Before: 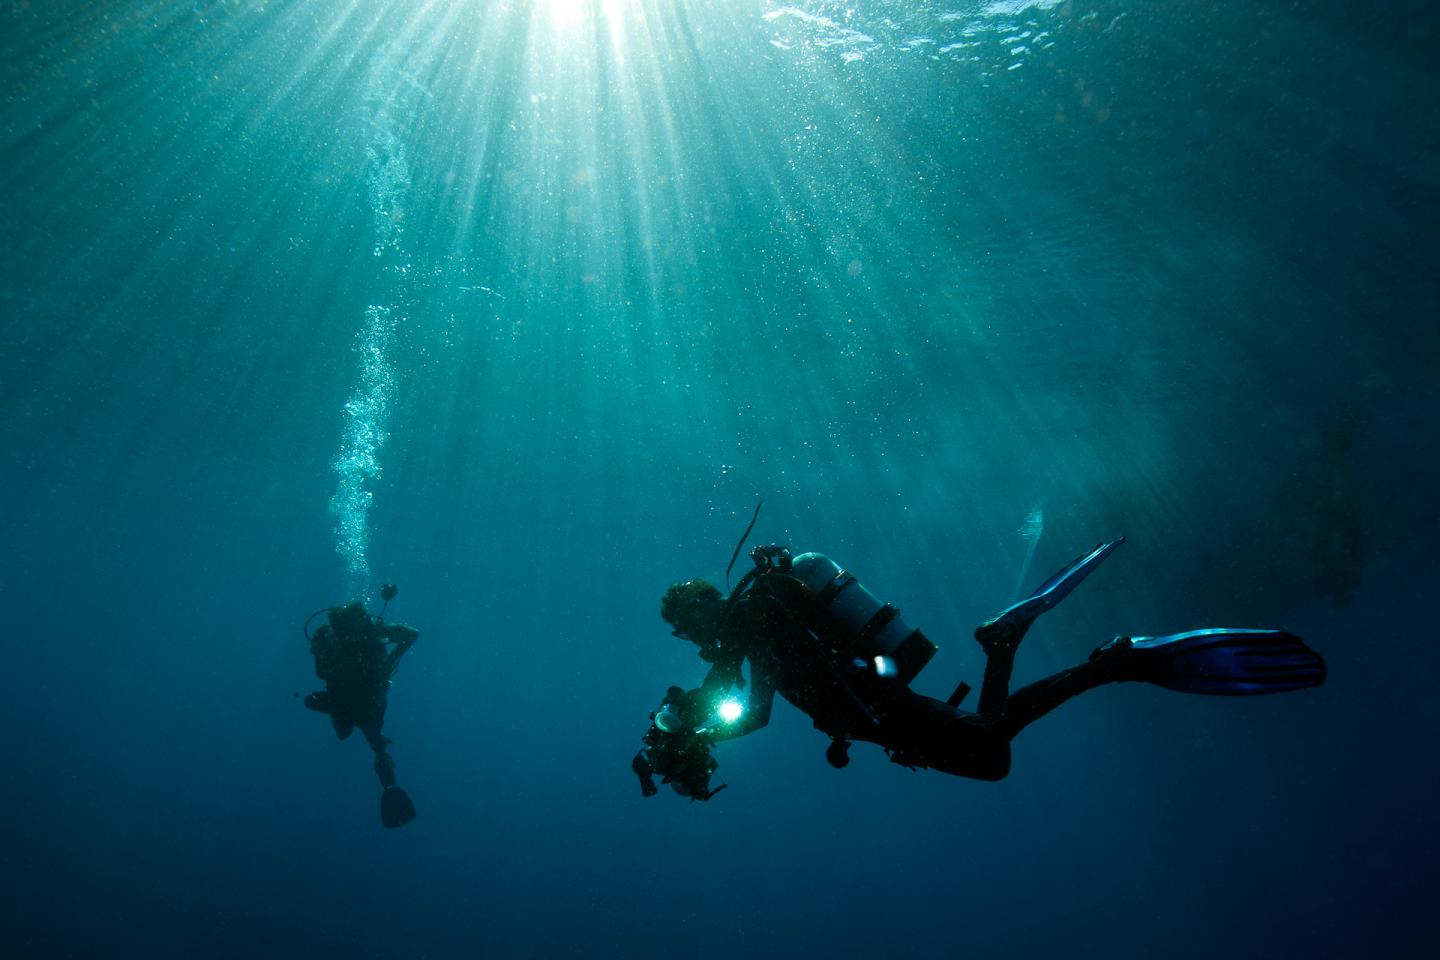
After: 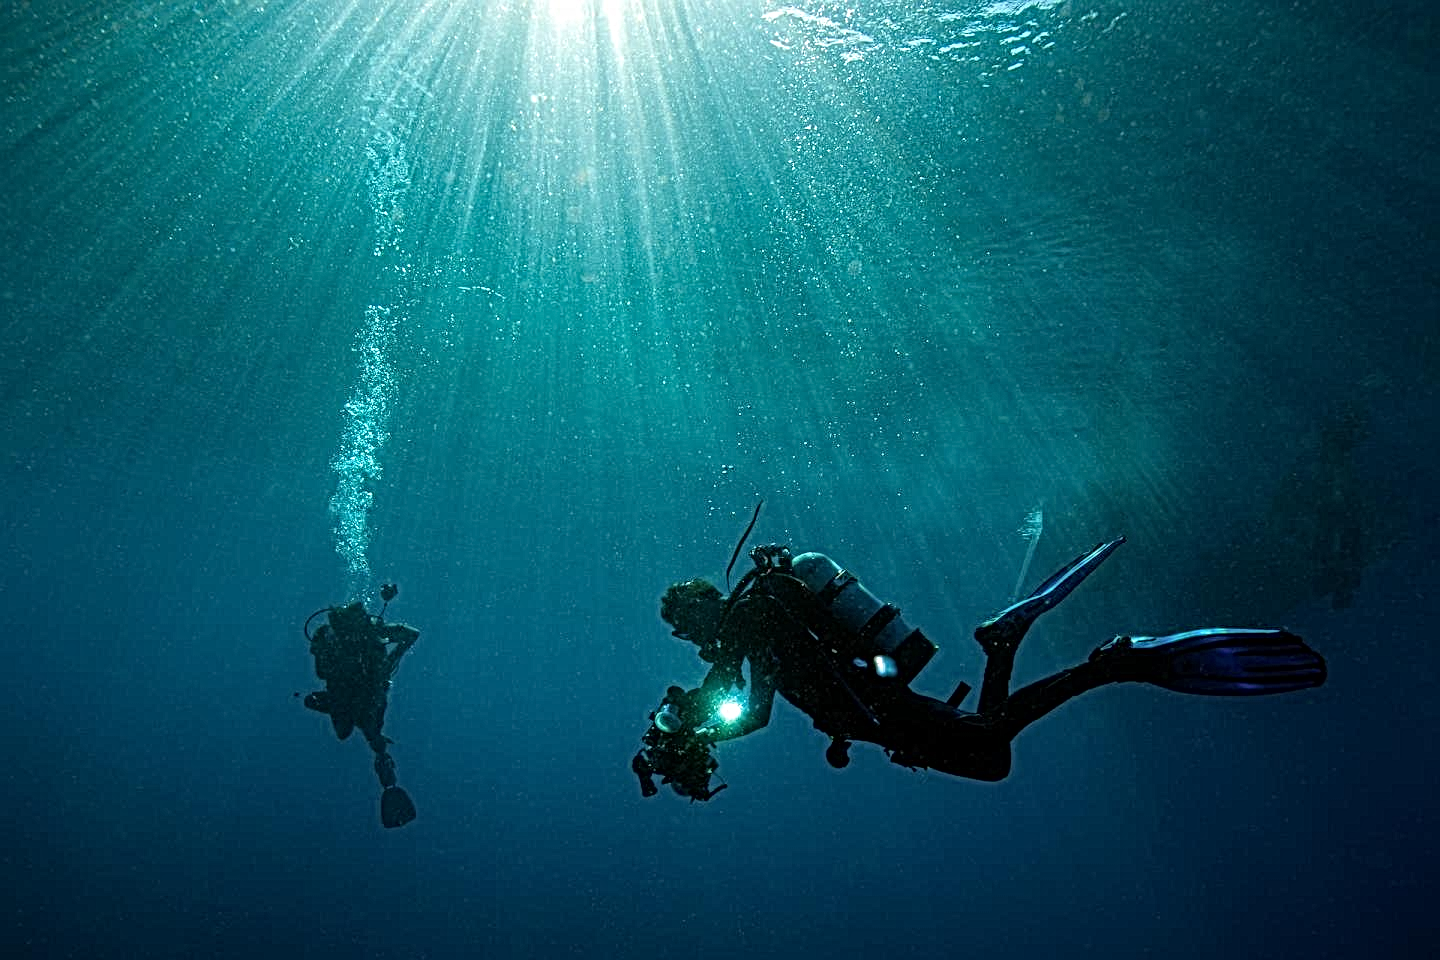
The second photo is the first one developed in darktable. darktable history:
local contrast: mode bilateral grid, contrast 20, coarseness 3, detail 298%, midtone range 0.2
